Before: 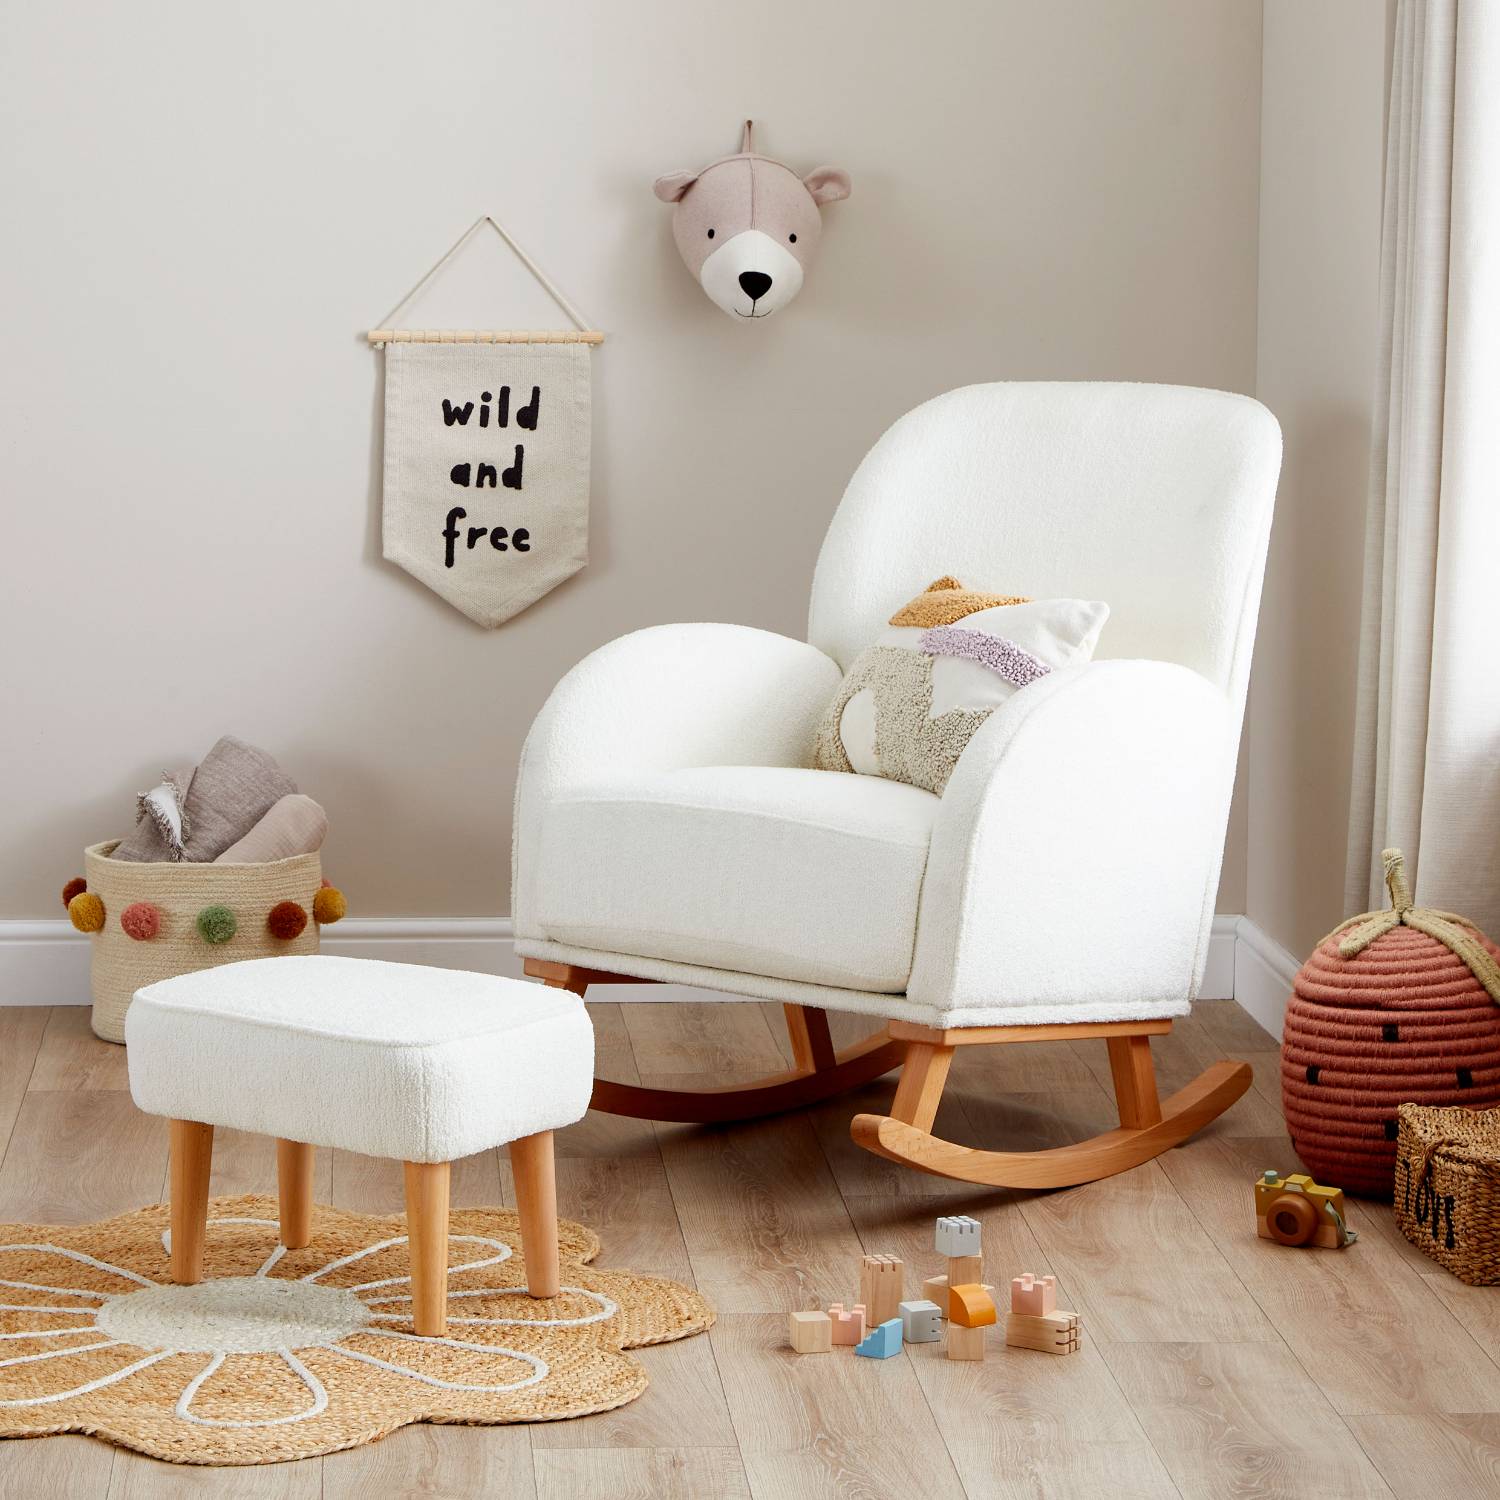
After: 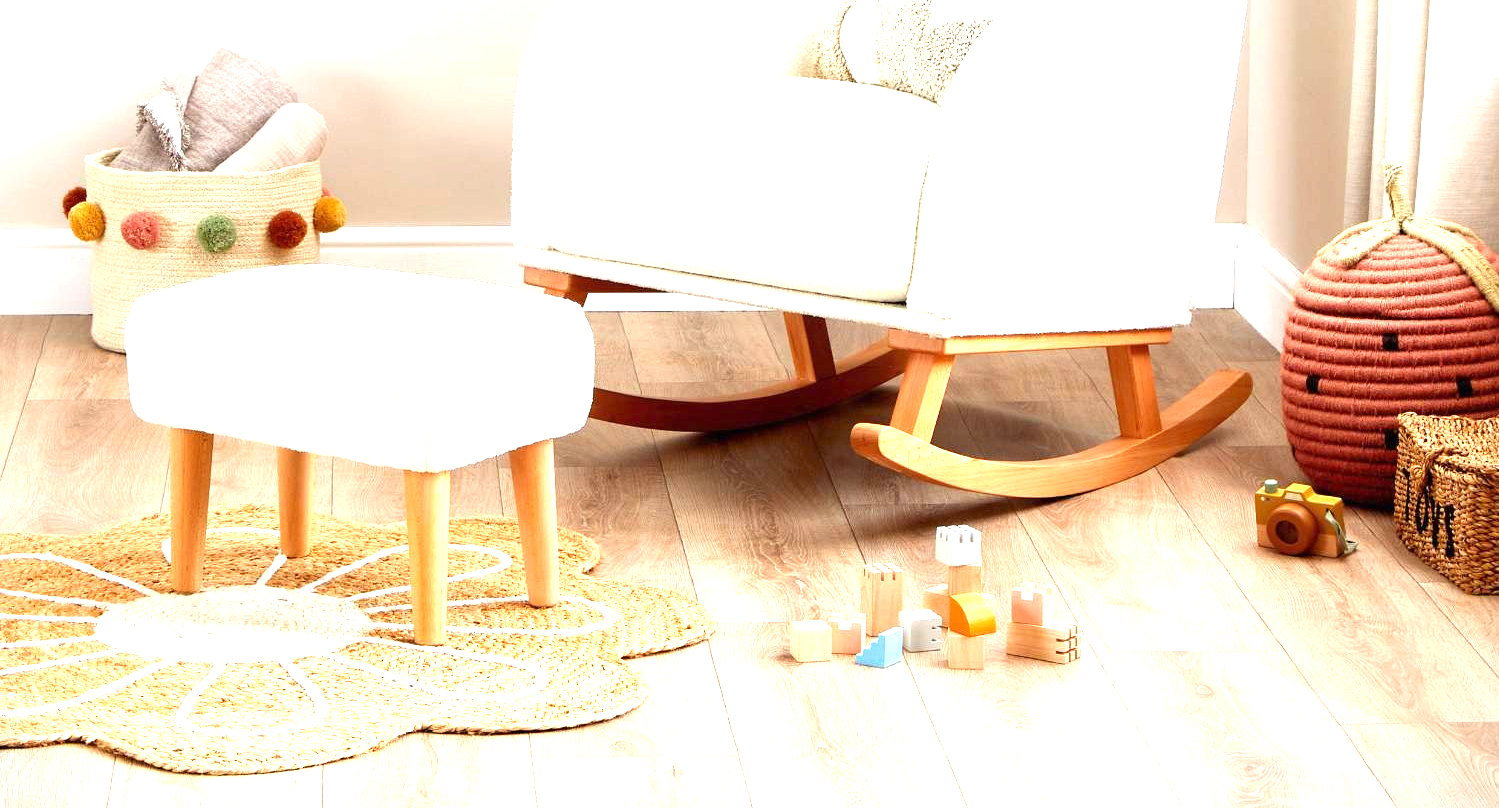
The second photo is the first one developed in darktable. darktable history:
crop and rotate: top 46.077%, right 0.031%
exposure: black level correction 0, exposure 1.591 EV, compensate highlight preservation false
vignetting: fall-off start 100.48%
